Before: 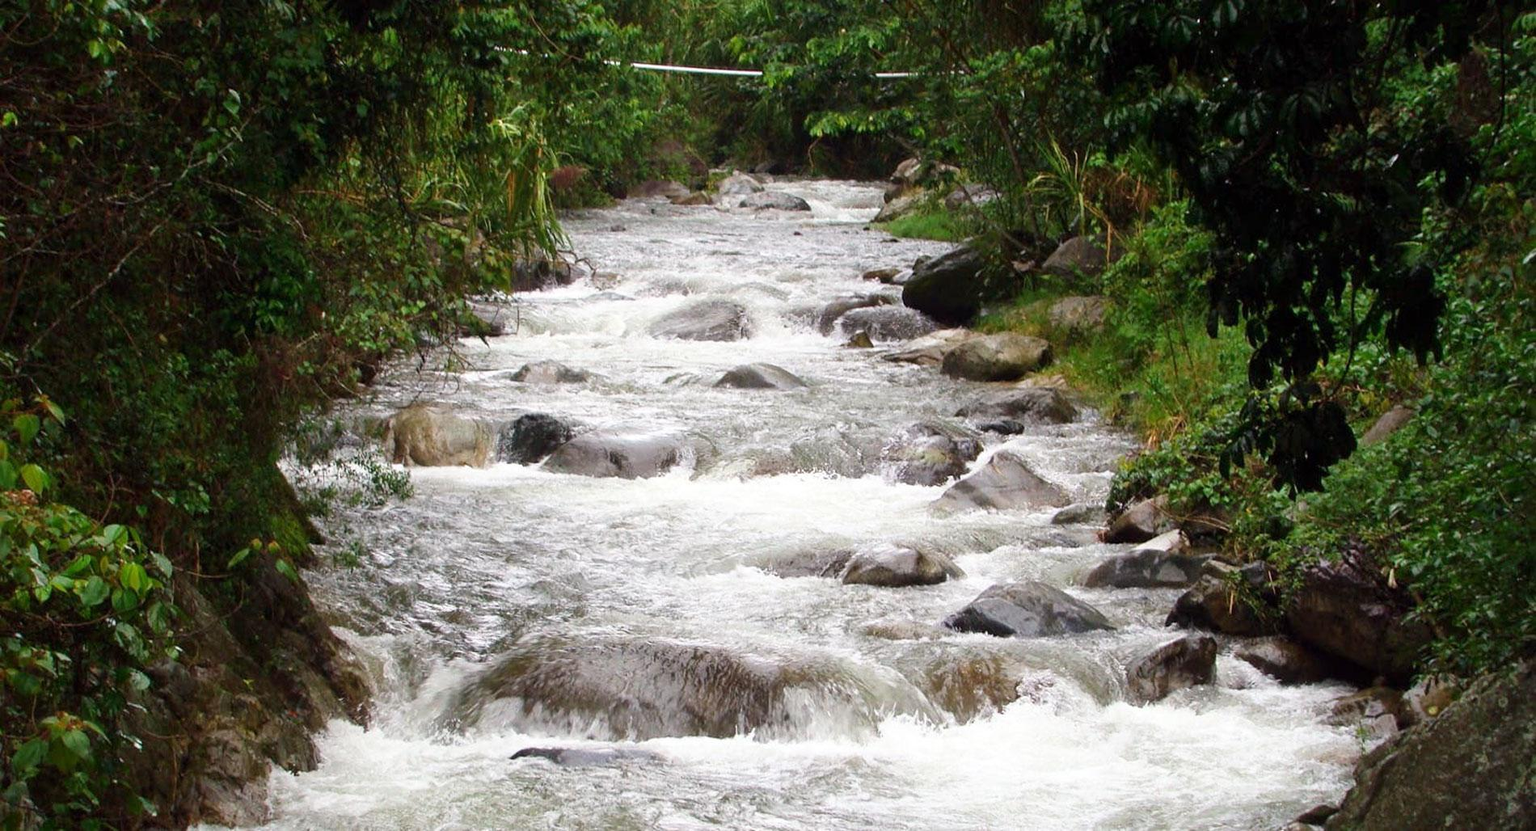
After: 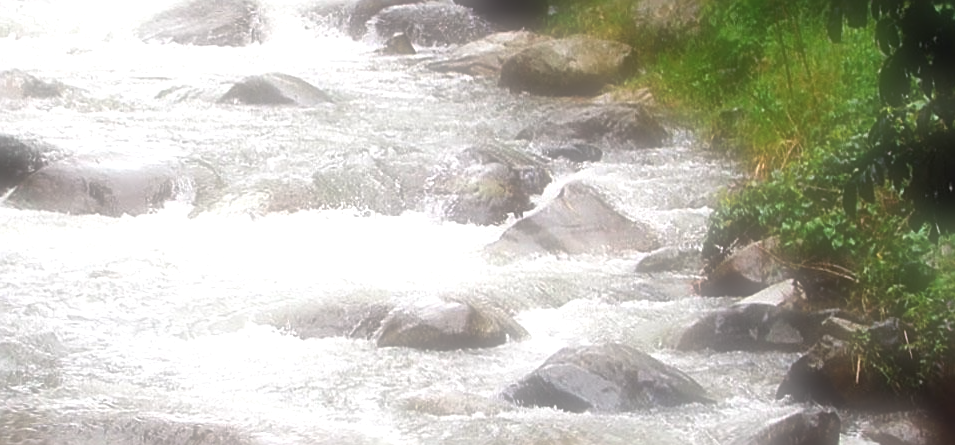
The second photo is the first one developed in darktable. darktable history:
crop: left 35.03%, top 36.625%, right 14.663%, bottom 20.057%
sharpen: on, module defaults
exposure: black level correction -0.002, exposure 0.54 EV, compensate highlight preservation false
soften: on, module defaults
